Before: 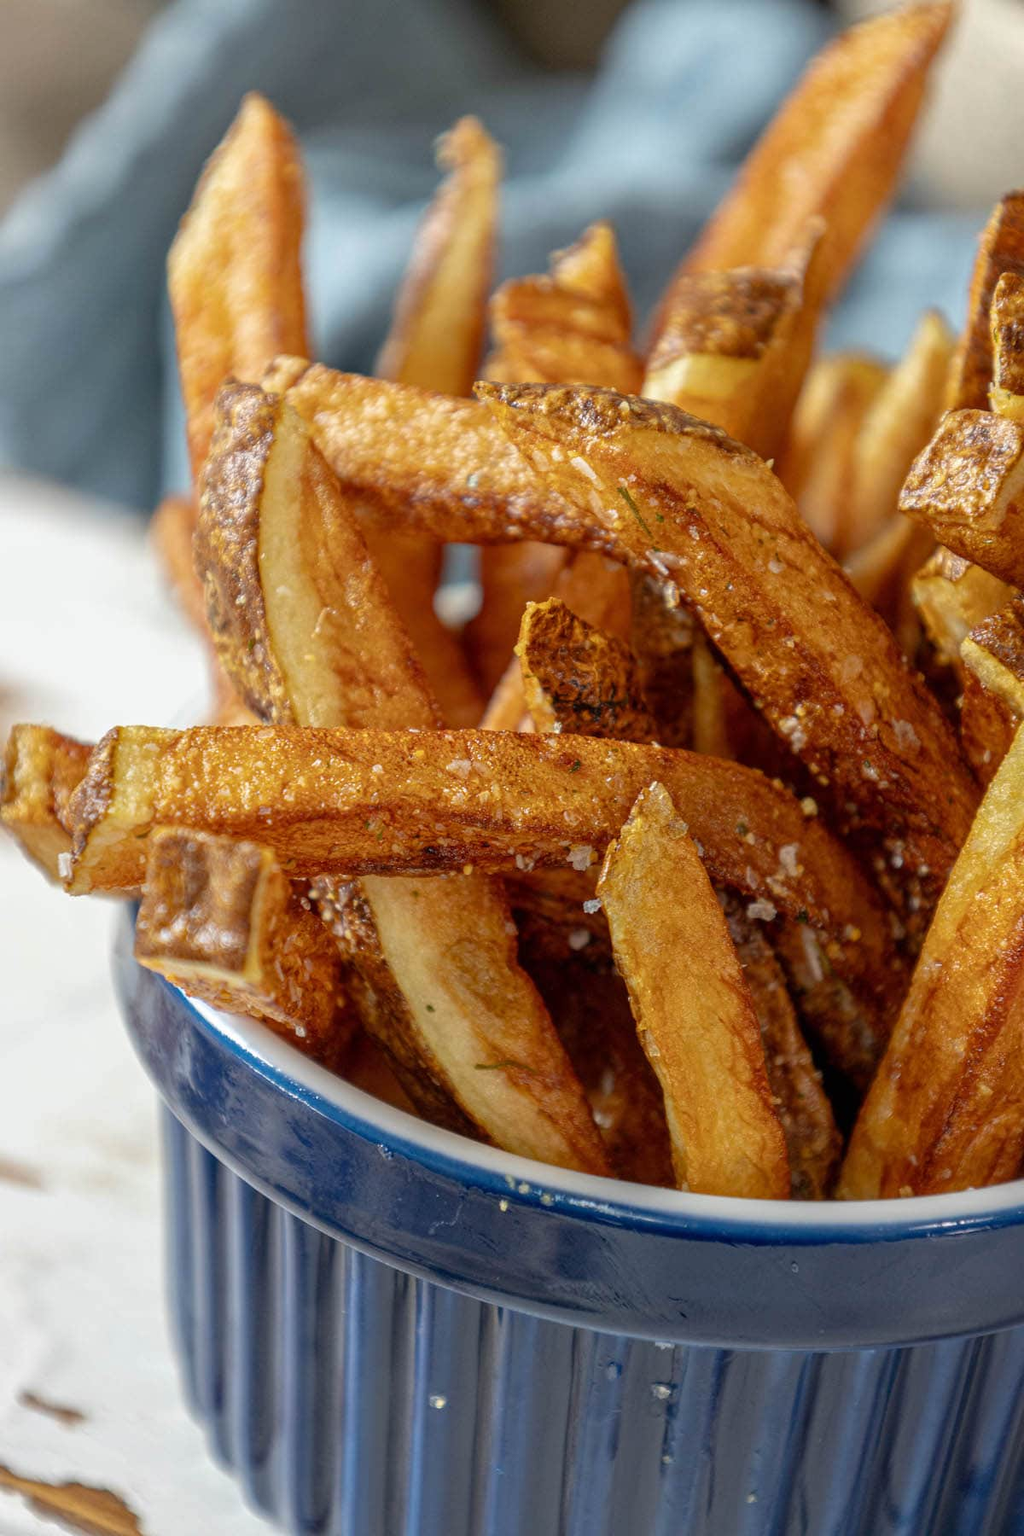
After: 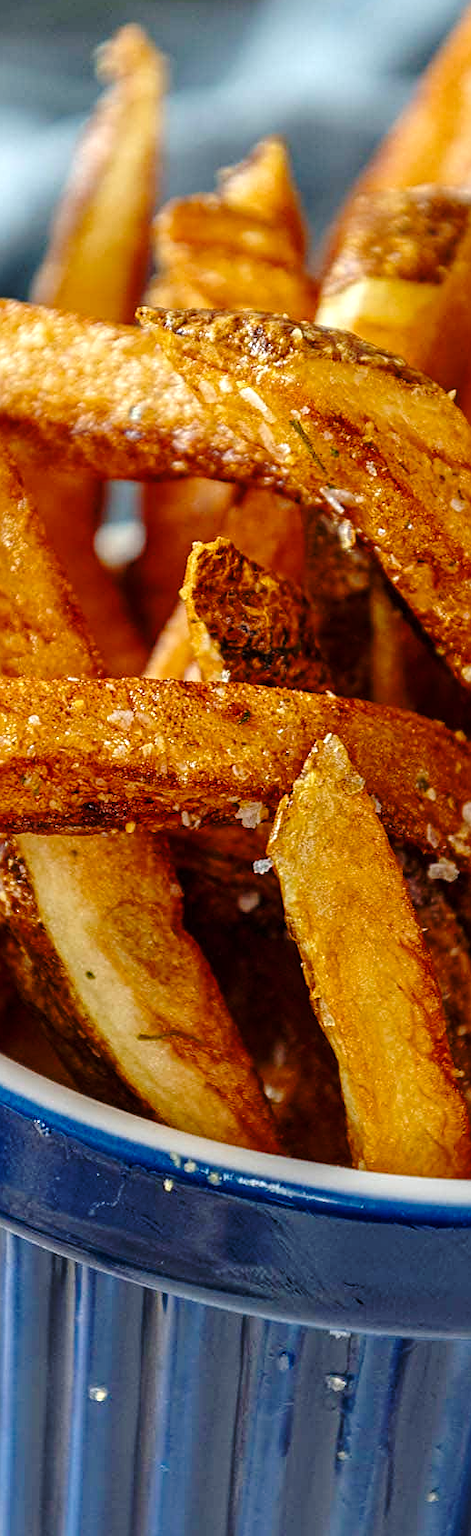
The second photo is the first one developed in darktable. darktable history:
exposure: exposure 0.405 EV, compensate highlight preservation false
crop: left 33.769%, top 6.061%, right 22.953%
base curve: curves: ch0 [(0, 0) (0.073, 0.04) (0.157, 0.139) (0.492, 0.492) (0.758, 0.758) (1, 1)], preserve colors none
contrast brightness saturation: saturation -0.055
color balance rgb: perceptual saturation grading › global saturation 9.424%, perceptual saturation grading › highlights -13.683%, perceptual saturation grading › mid-tones 14.406%, perceptual saturation grading › shadows 22.693%, global vibrance 14.376%
sharpen: on, module defaults
